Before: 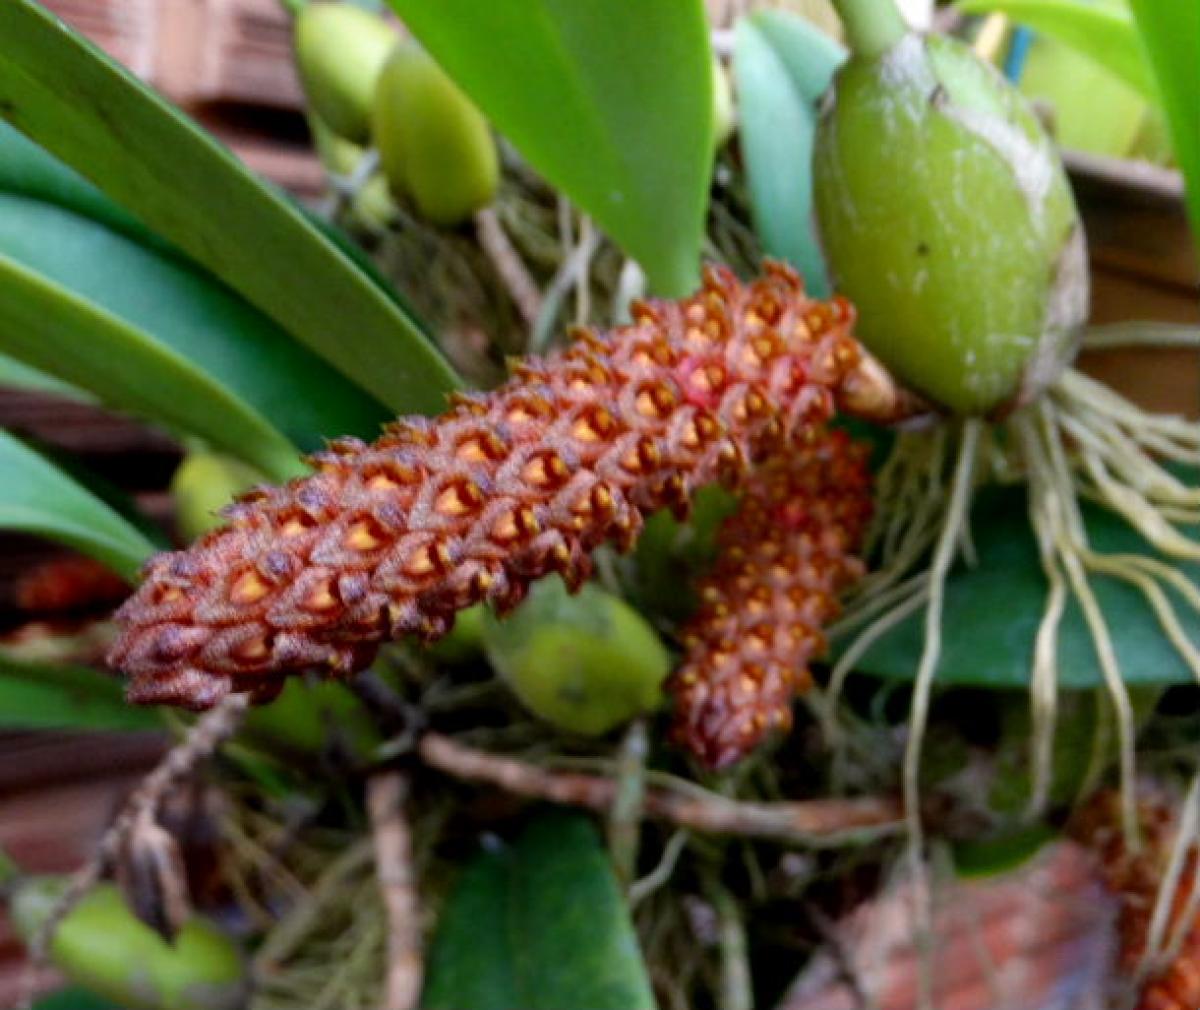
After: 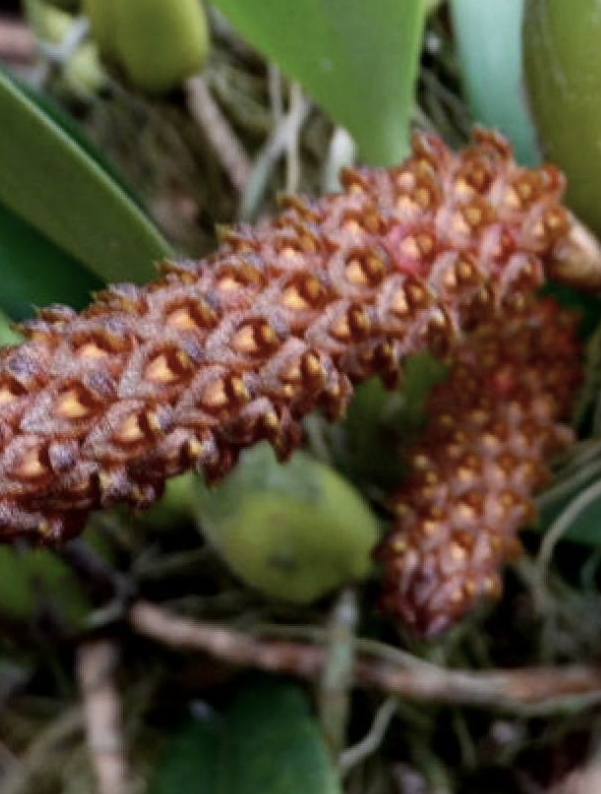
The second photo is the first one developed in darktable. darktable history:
crop and rotate: angle 0.011°, left 24.199%, top 13.1%, right 25.681%, bottom 8.221%
contrast brightness saturation: contrast 0.099, saturation -0.295
